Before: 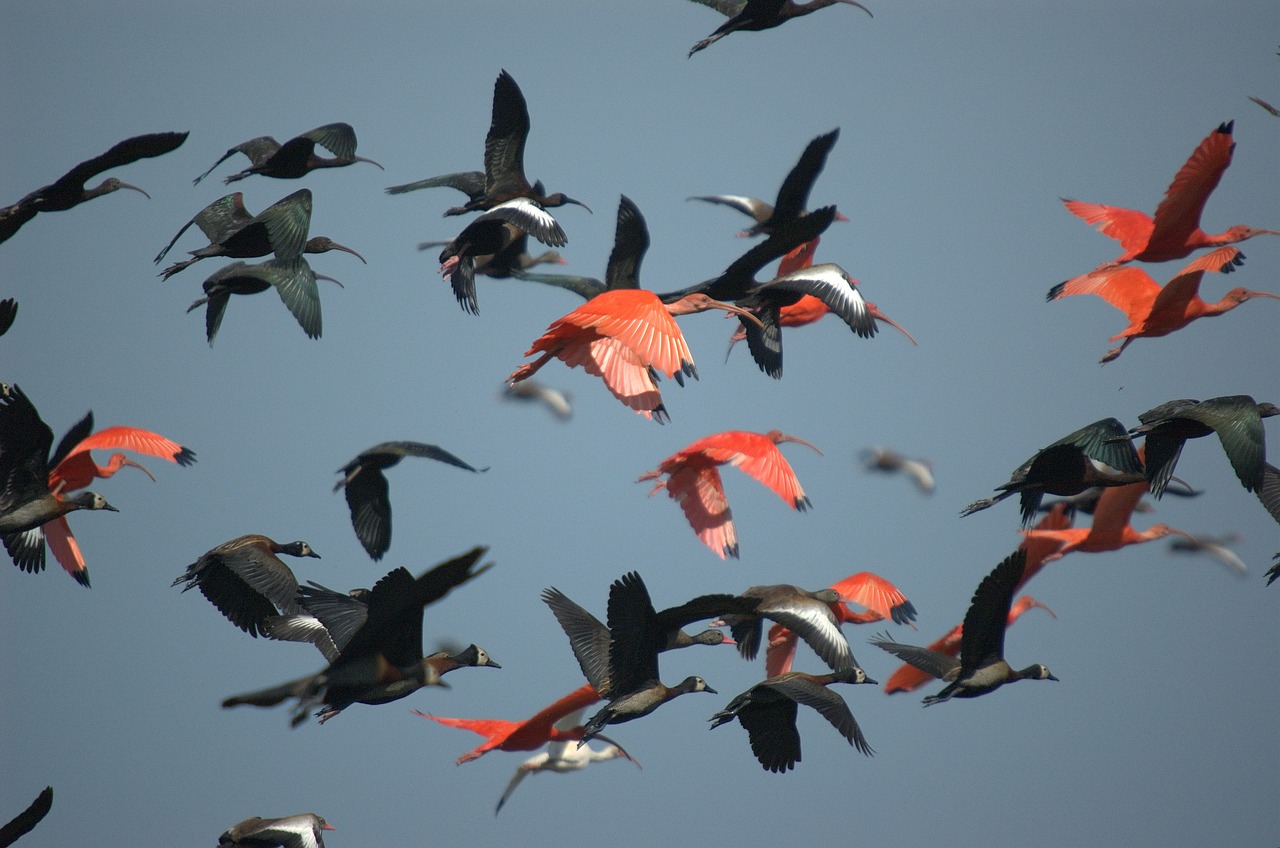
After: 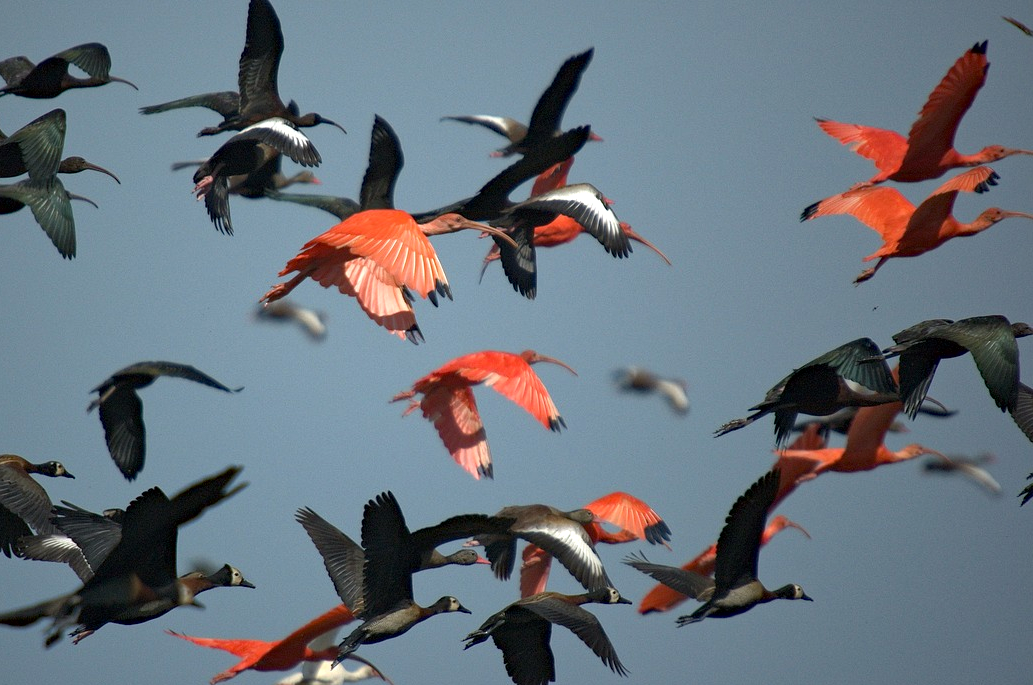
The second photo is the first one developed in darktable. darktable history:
local contrast: mode bilateral grid, contrast 19, coarseness 50, detail 119%, midtone range 0.2
crop: left 19.239%, top 9.446%, right 0%, bottom 9.686%
haze removal: compatibility mode true, adaptive false
